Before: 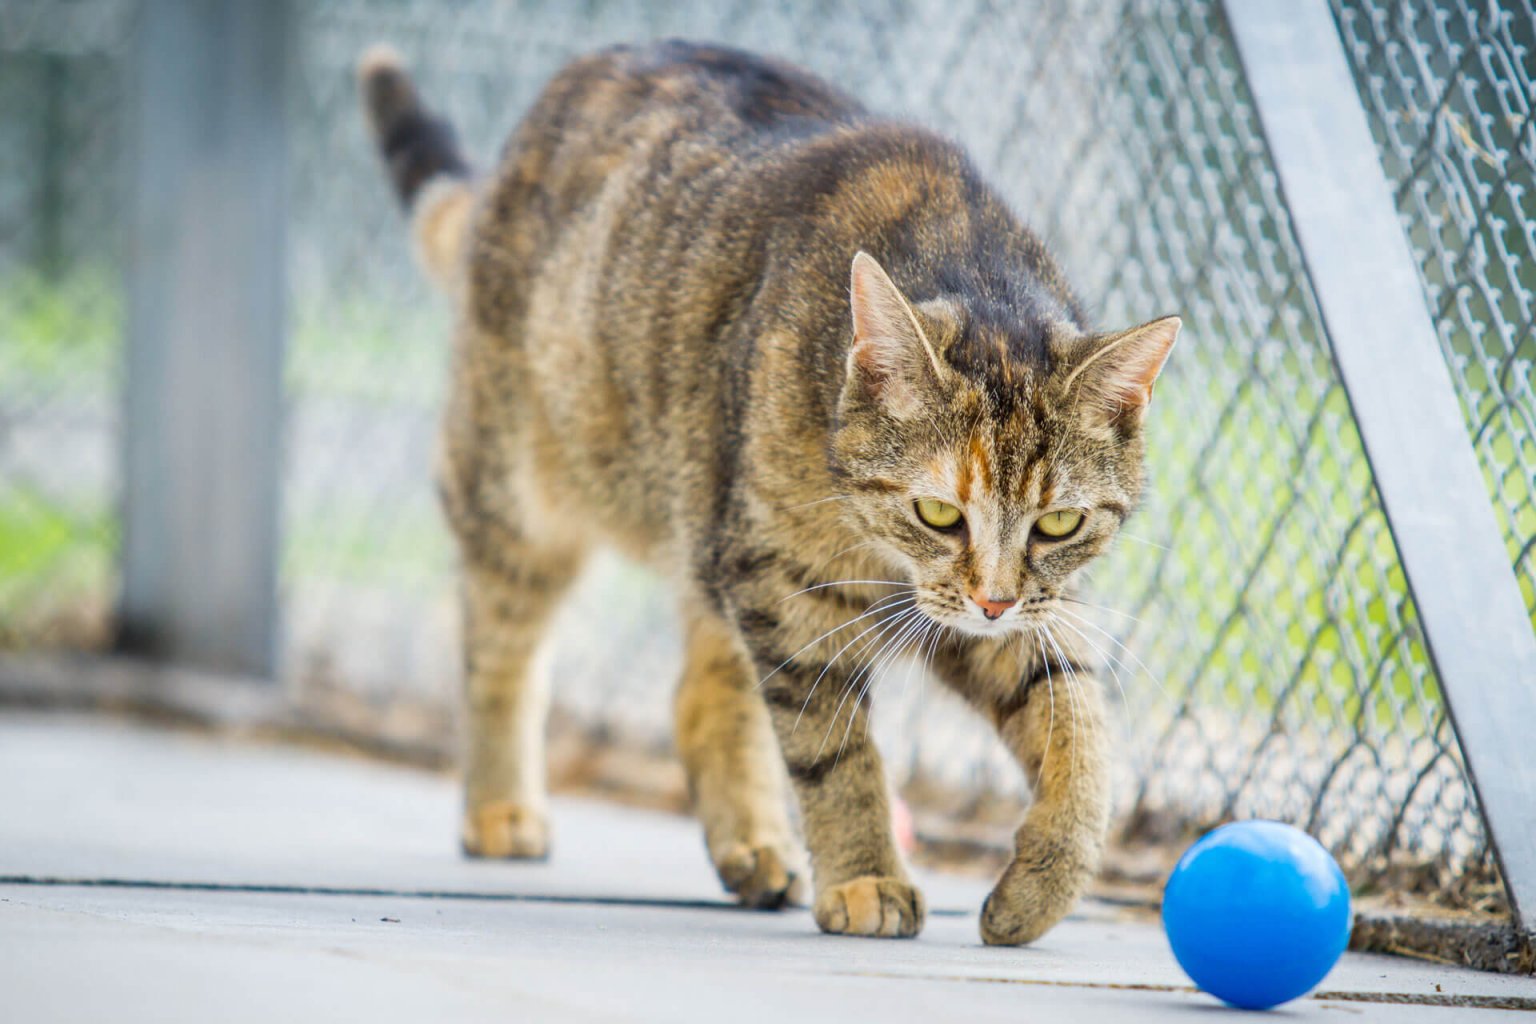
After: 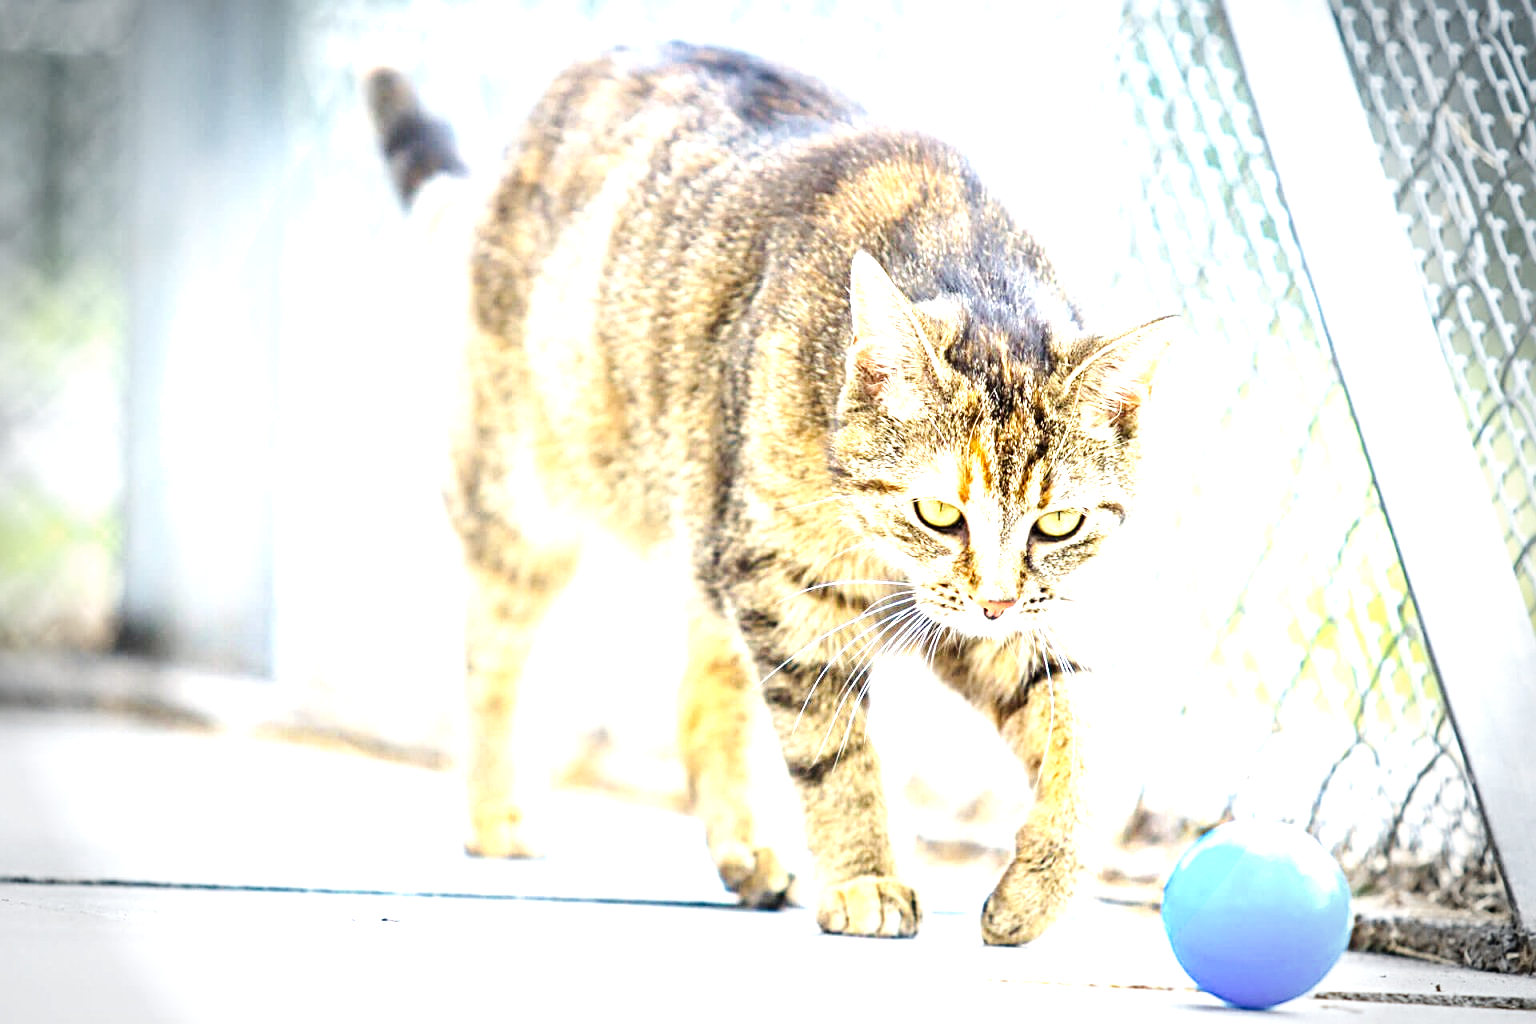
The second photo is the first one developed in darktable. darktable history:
exposure: black level correction 0, exposure 1.745 EV, compensate exposure bias true, compensate highlight preservation false
sharpen: radius 3.952
vignetting: fall-off start 77.35%, fall-off radius 27.88%, width/height ratio 0.975, unbound false
tone curve: curves: ch0 [(0, 0.01) (0.037, 0.032) (0.131, 0.108) (0.275, 0.258) (0.483, 0.512) (0.61, 0.661) (0.696, 0.742) (0.792, 0.834) (0.911, 0.936) (0.997, 0.995)]; ch1 [(0, 0) (0.308, 0.29) (0.425, 0.411) (0.503, 0.502) (0.529, 0.543) (0.683, 0.706) (0.746, 0.77) (1, 1)]; ch2 [(0, 0) (0.225, 0.214) (0.334, 0.339) (0.401, 0.415) (0.485, 0.487) (0.502, 0.502) (0.525, 0.523) (0.545, 0.552) (0.587, 0.61) (0.636, 0.654) (0.711, 0.729) (0.845, 0.855) (0.998, 0.977)], preserve colors none
